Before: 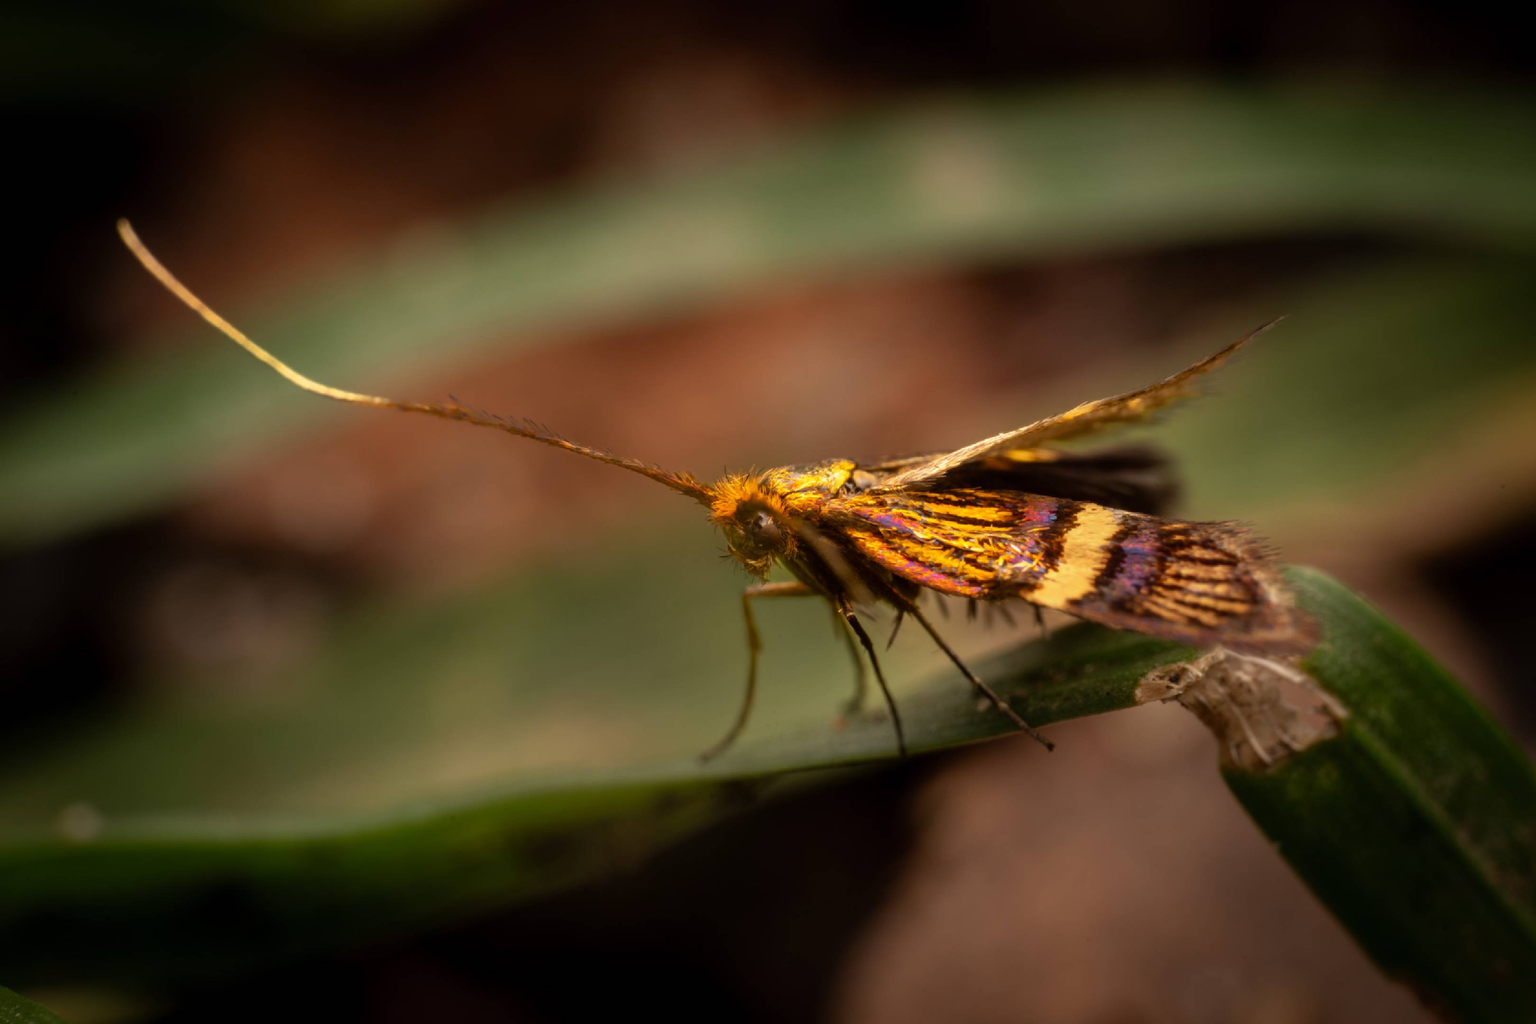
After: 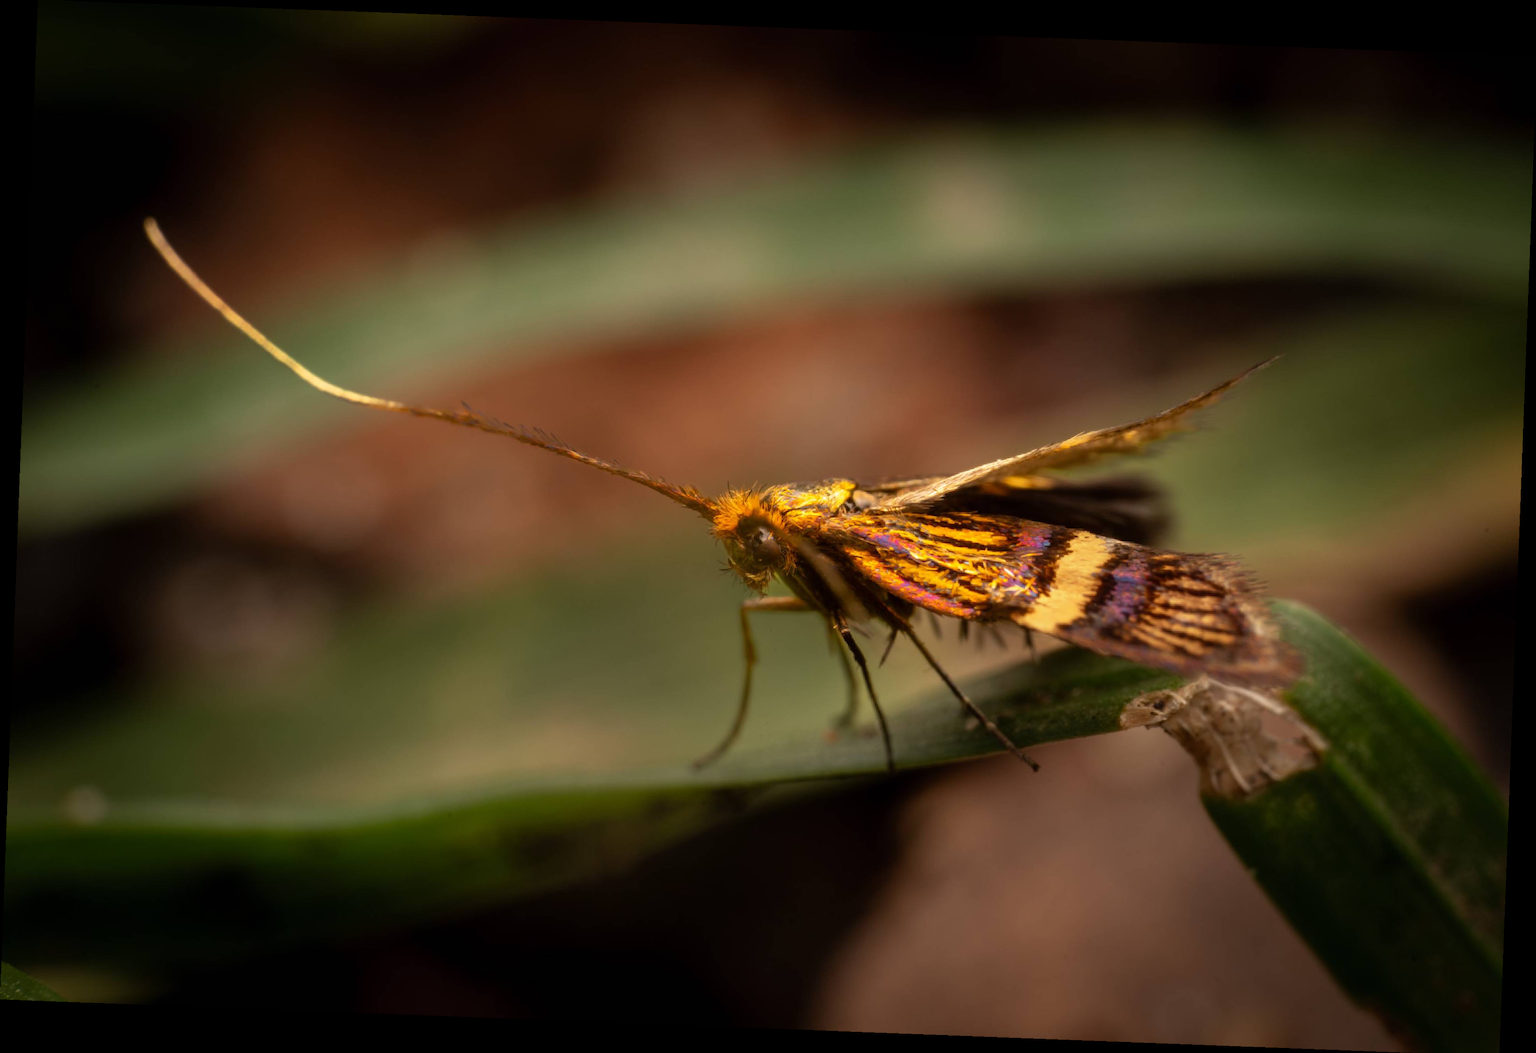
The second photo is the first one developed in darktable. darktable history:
crop: top 0.05%, bottom 0.098%
rotate and perspective: rotation 2.17°, automatic cropping off
